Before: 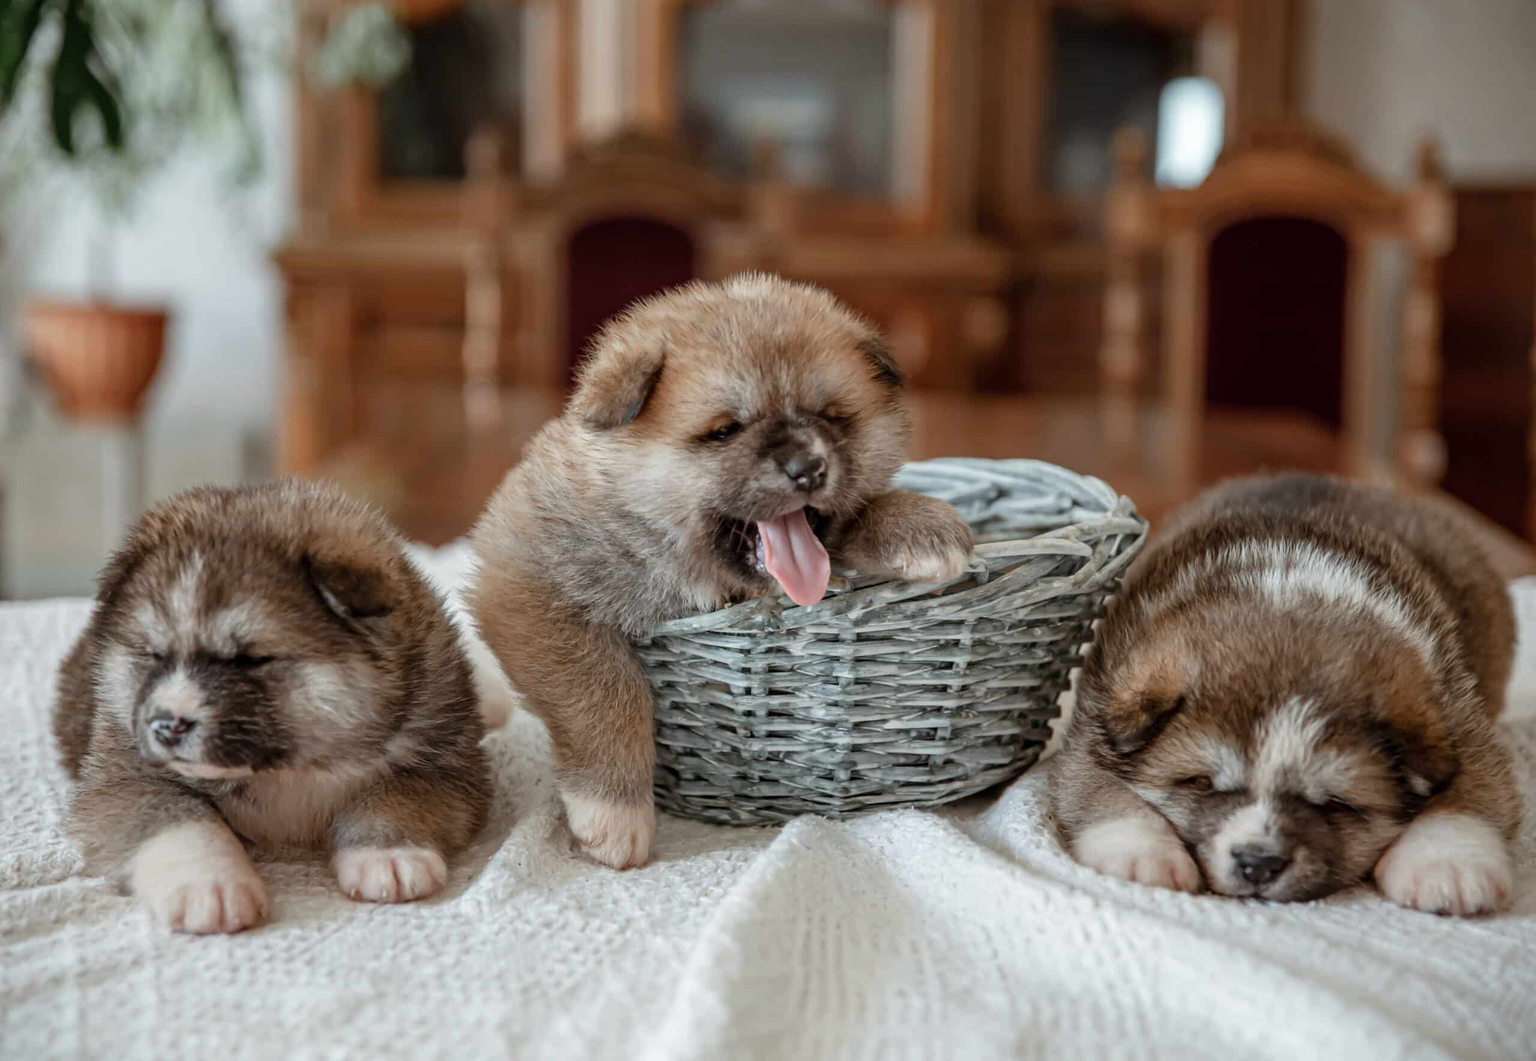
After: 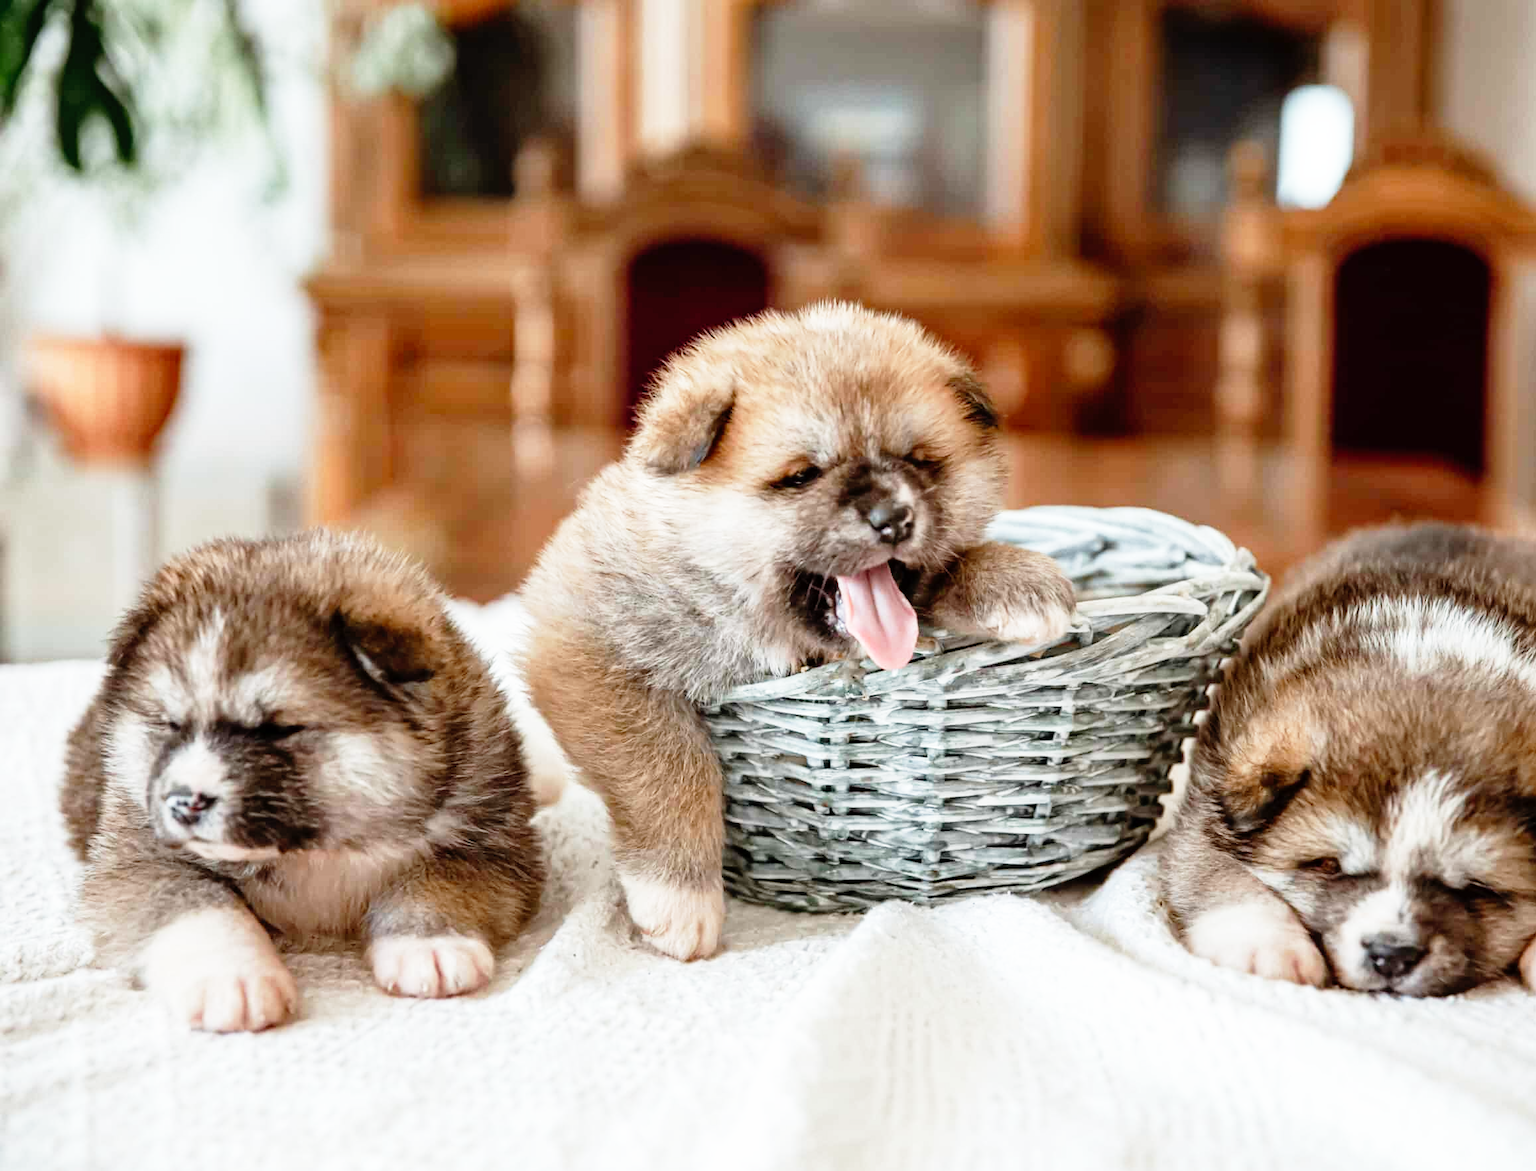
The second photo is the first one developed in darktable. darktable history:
base curve: curves: ch0 [(0, 0) (0.012, 0.01) (0.073, 0.168) (0.31, 0.711) (0.645, 0.957) (1, 1)], preserve colors none
crop: right 9.517%, bottom 0.032%
